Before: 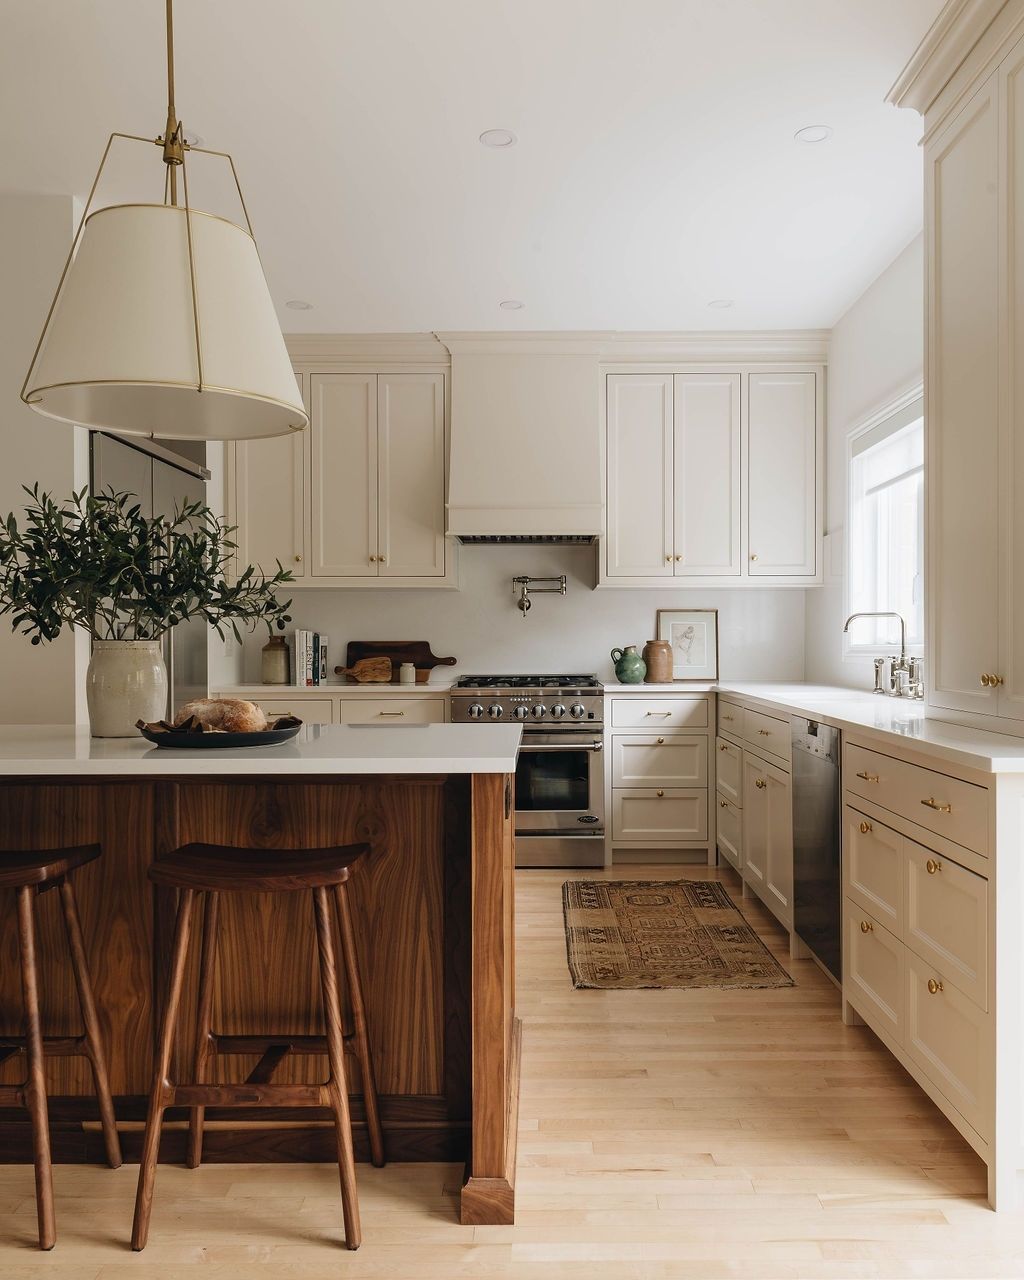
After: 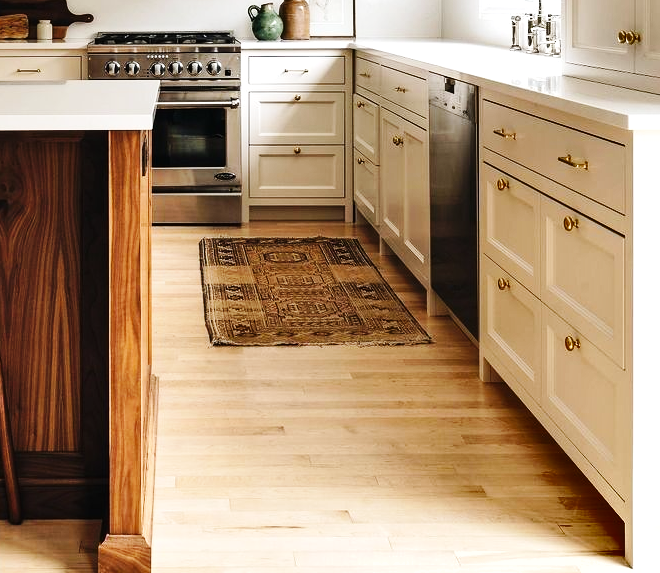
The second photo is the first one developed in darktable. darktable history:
crop and rotate: left 35.509%, top 50.238%, bottom 4.934%
tone equalizer: -8 EV -0.417 EV, -7 EV -0.389 EV, -6 EV -0.333 EV, -5 EV -0.222 EV, -3 EV 0.222 EV, -2 EV 0.333 EV, -1 EV 0.389 EV, +0 EV 0.417 EV, edges refinement/feathering 500, mask exposure compensation -1.57 EV, preserve details no
exposure: exposure 0.2 EV, compensate highlight preservation false
base curve: curves: ch0 [(0, 0) (0.032, 0.025) (0.121, 0.166) (0.206, 0.329) (0.605, 0.79) (1, 1)], preserve colors none
shadows and highlights: shadows 60, soften with gaussian
